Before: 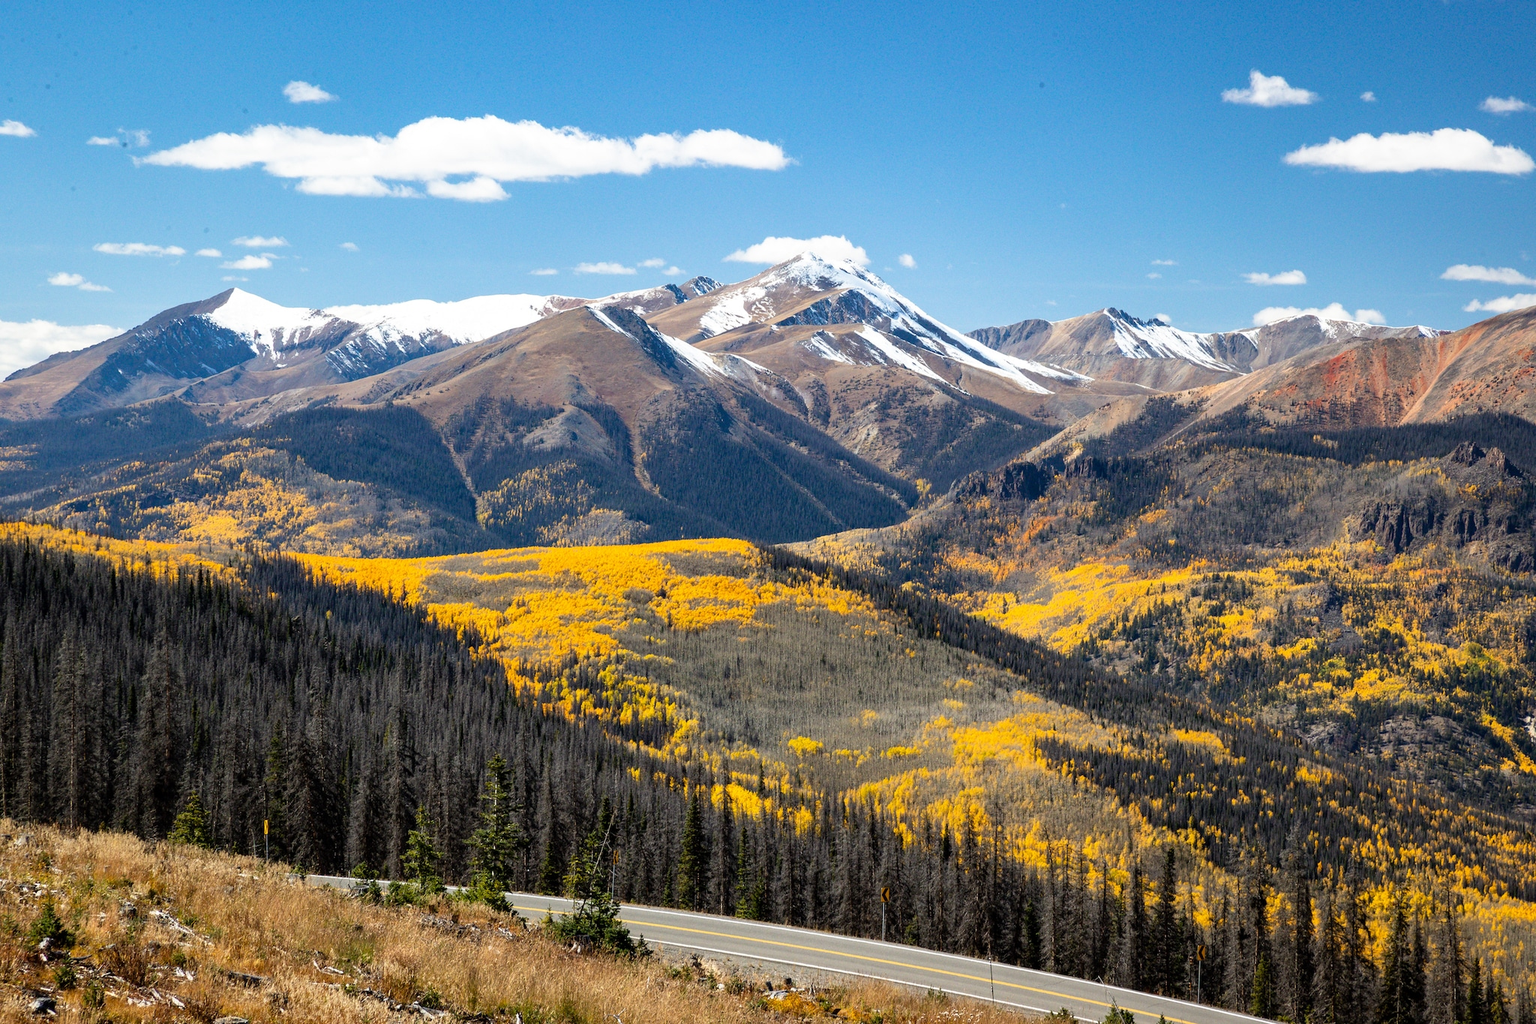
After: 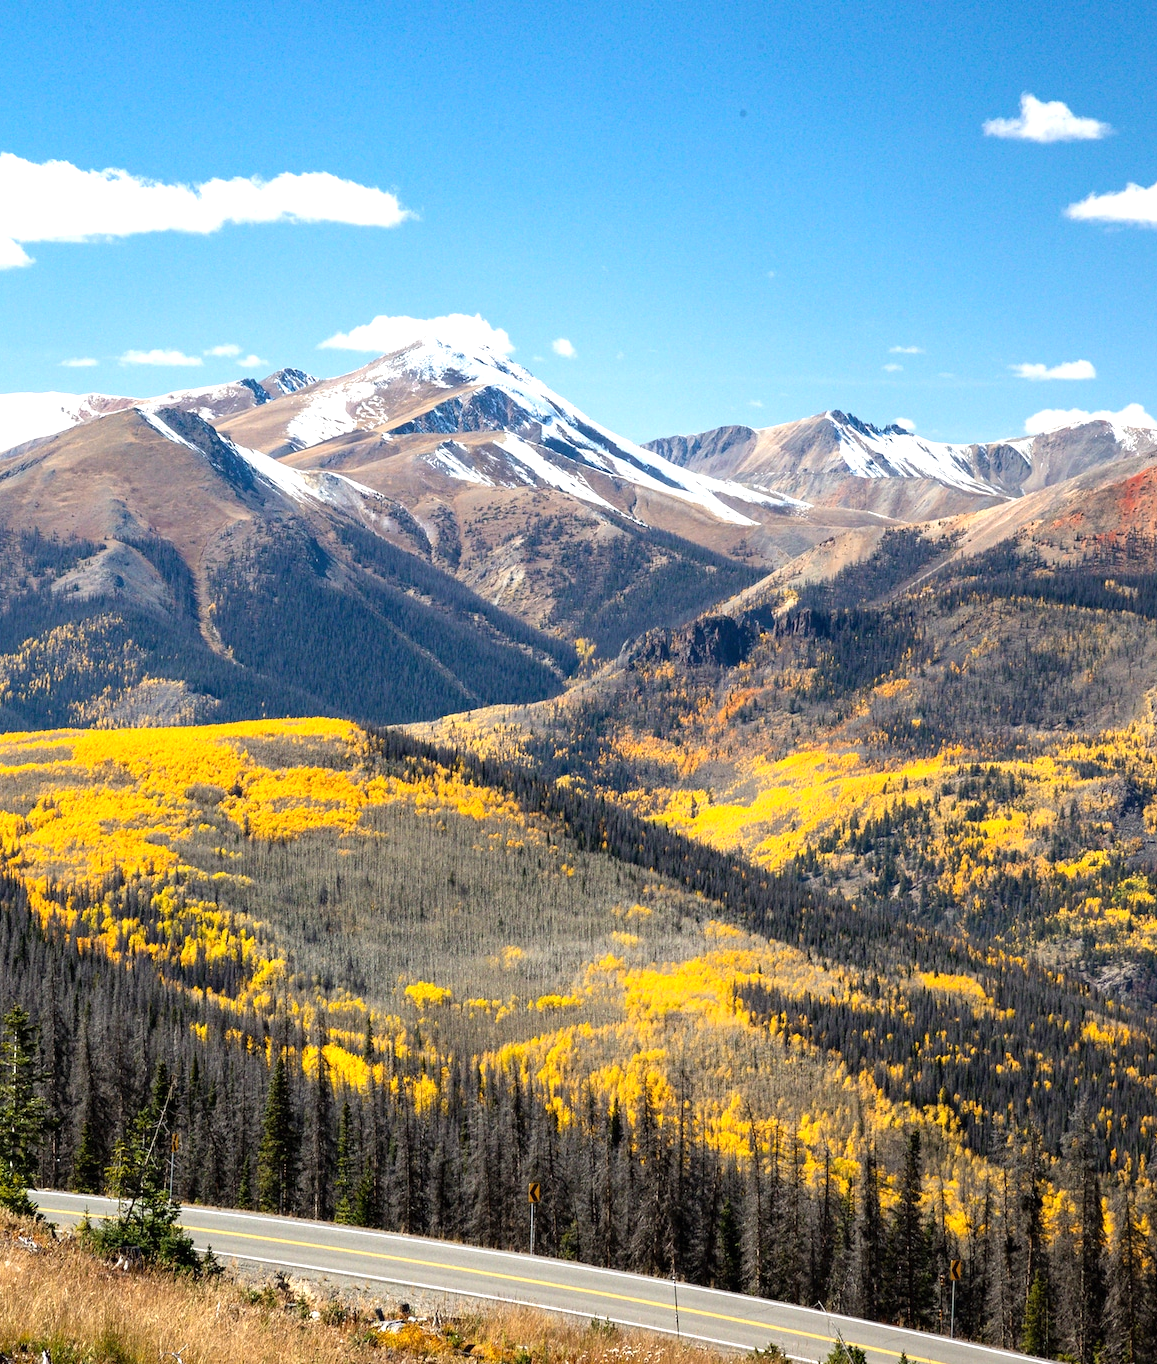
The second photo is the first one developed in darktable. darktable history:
crop: left 31.585%, top 0.02%, right 11.903%
exposure: black level correction 0, exposure 0.5 EV, compensate highlight preservation false
